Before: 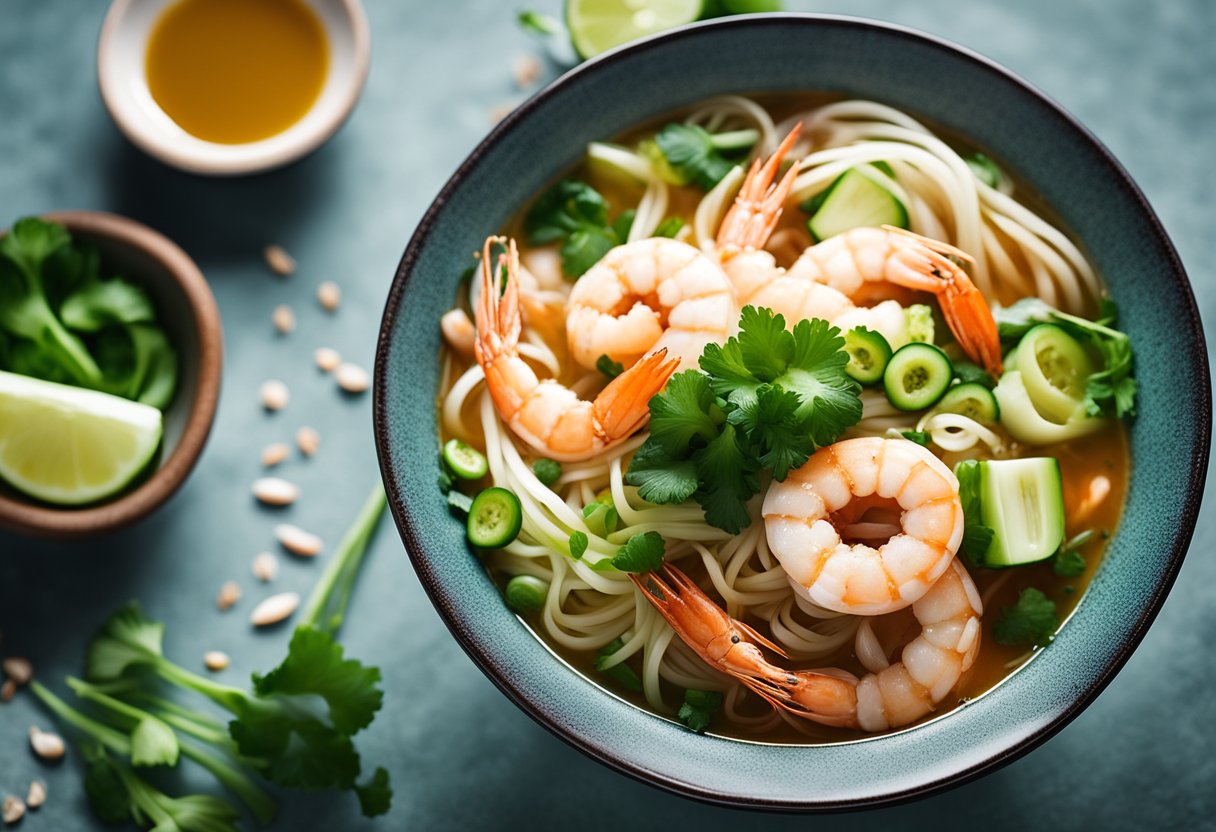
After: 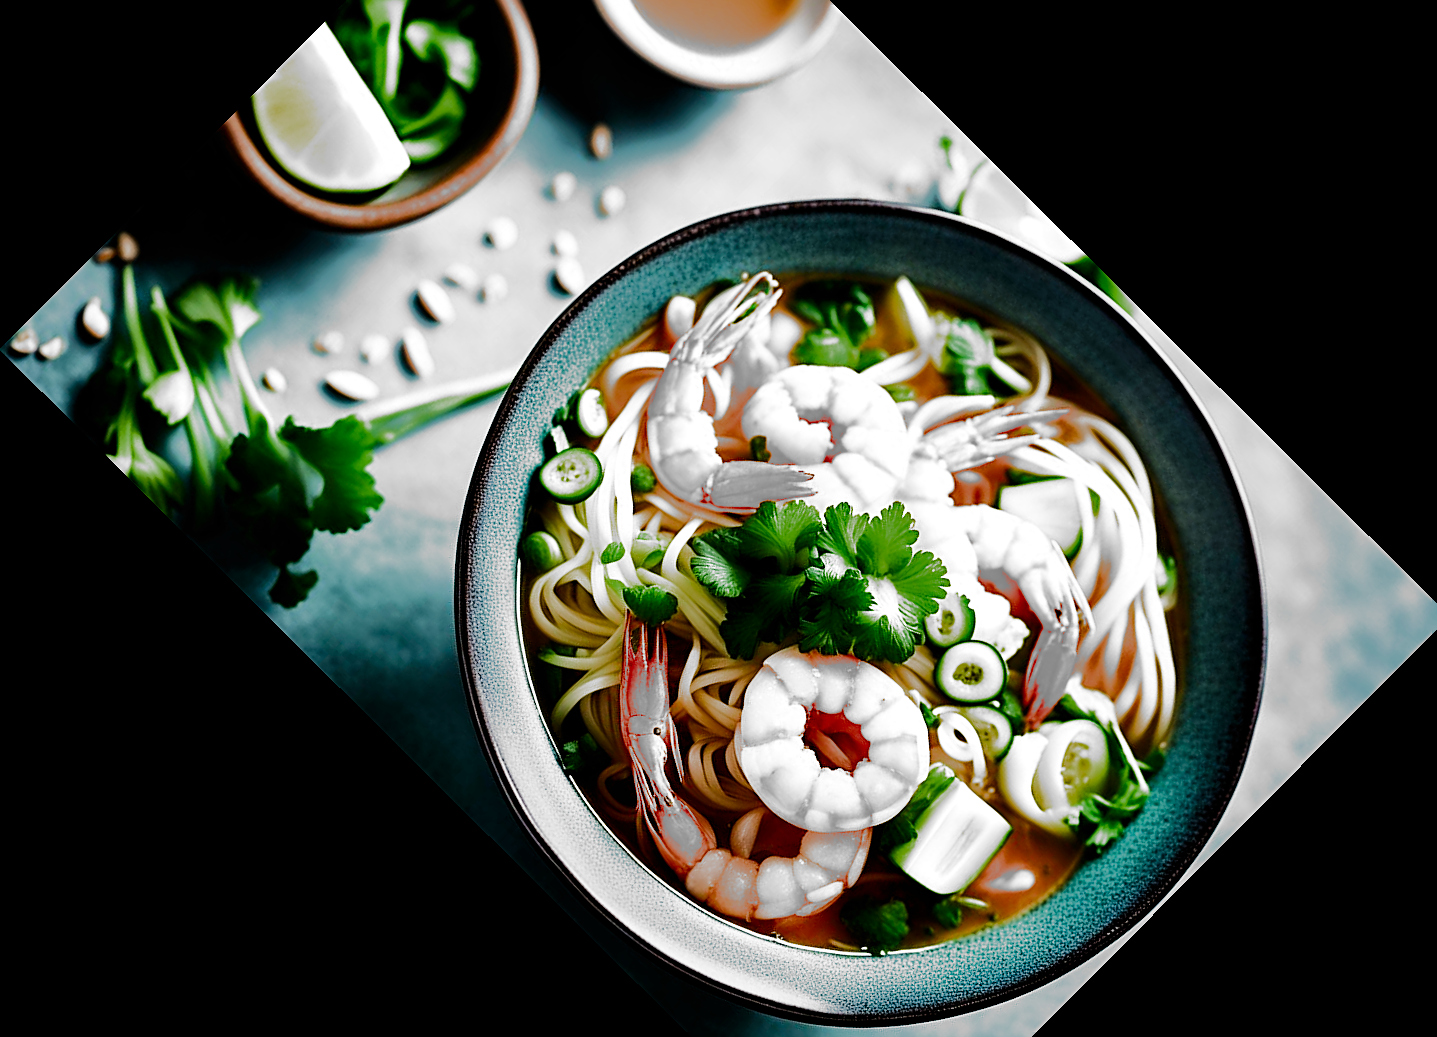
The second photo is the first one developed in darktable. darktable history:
exposure: black level correction 0, exposure 1 EV, compensate highlight preservation false
shadows and highlights: shadows 39.59, highlights -59.88
color balance rgb: perceptual saturation grading › global saturation 24.921%
filmic rgb: black relative exposure -5.13 EV, white relative exposure 3.51 EV, hardness 3.18, contrast 1.393, highlights saturation mix -29.34%, add noise in highlights 0, color science v3 (2019), use custom middle-gray values true, contrast in highlights soft
crop and rotate: angle -44.81°, top 16.633%, right 0.793%, bottom 11.65%
sharpen: on, module defaults
contrast brightness saturation: contrast 0.218, brightness -0.191, saturation 0.232
